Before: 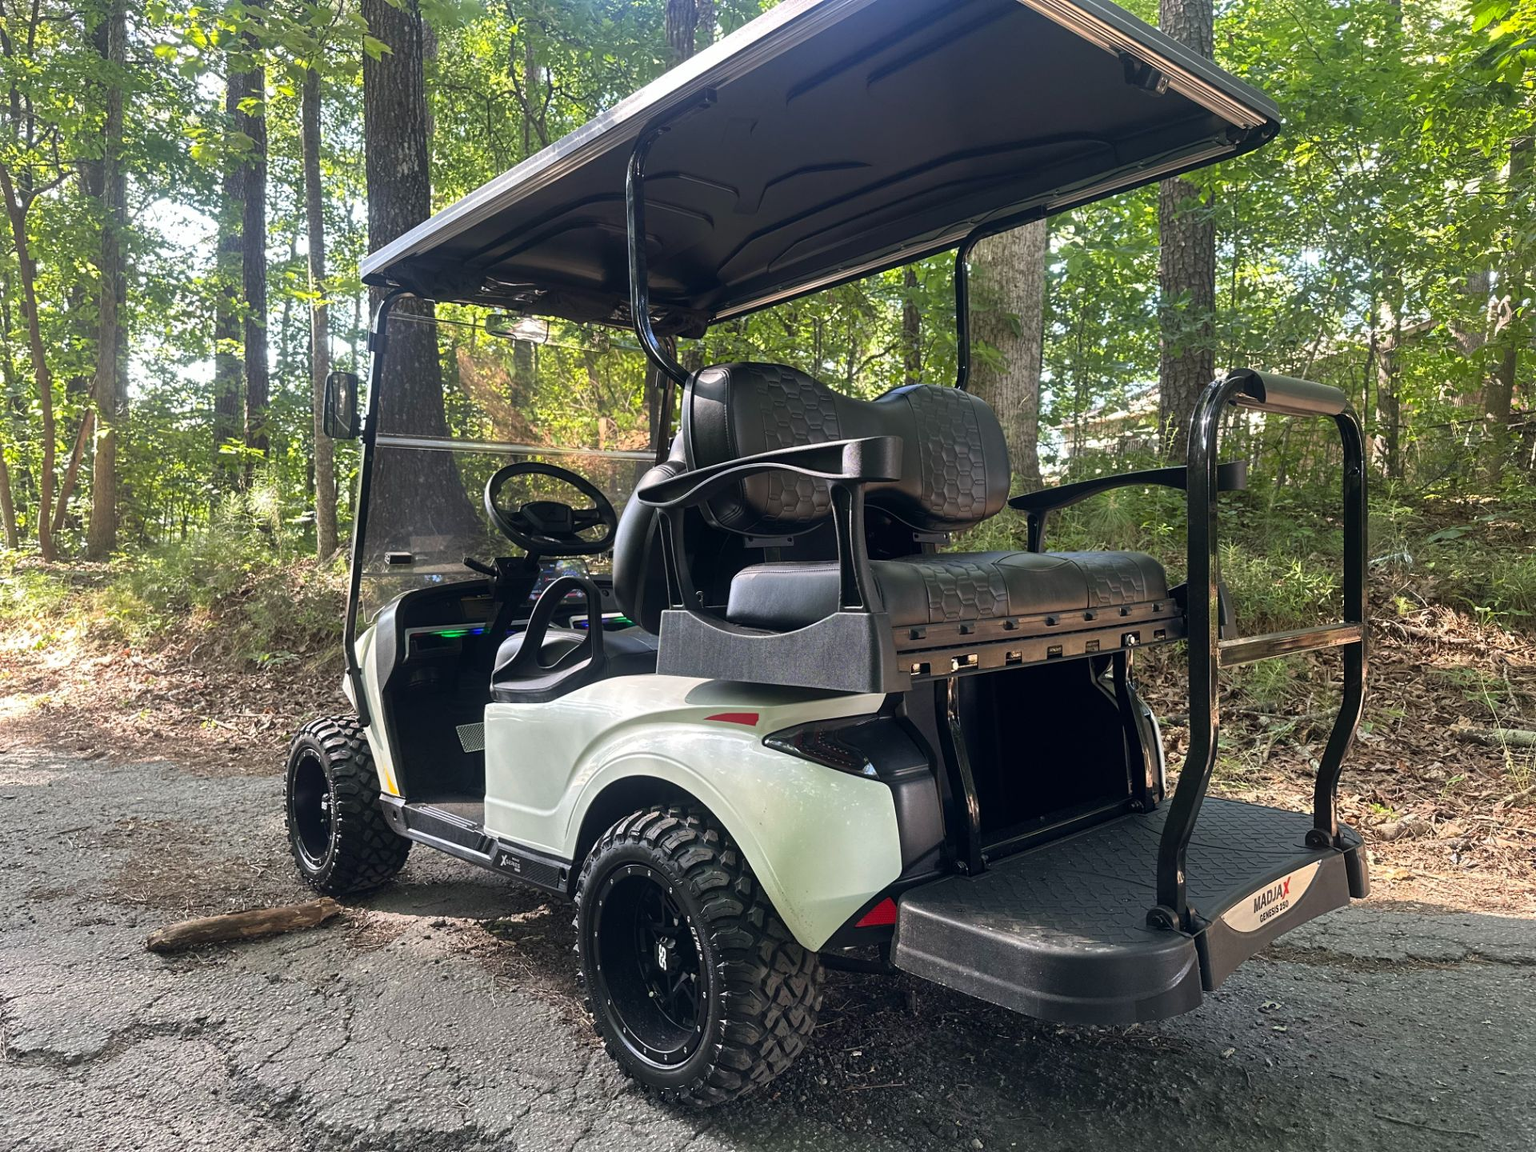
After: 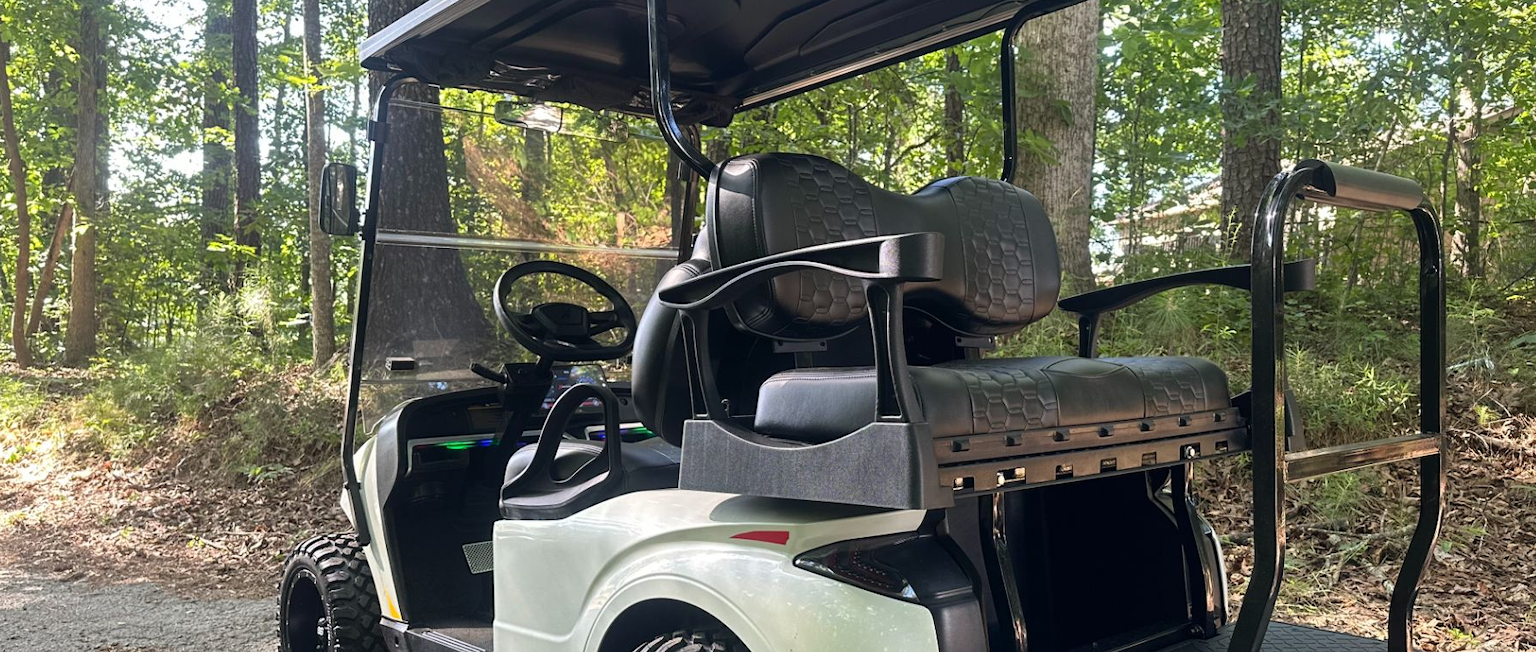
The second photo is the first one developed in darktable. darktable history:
crop: left 1.822%, top 19.206%, right 5.458%, bottom 28.243%
